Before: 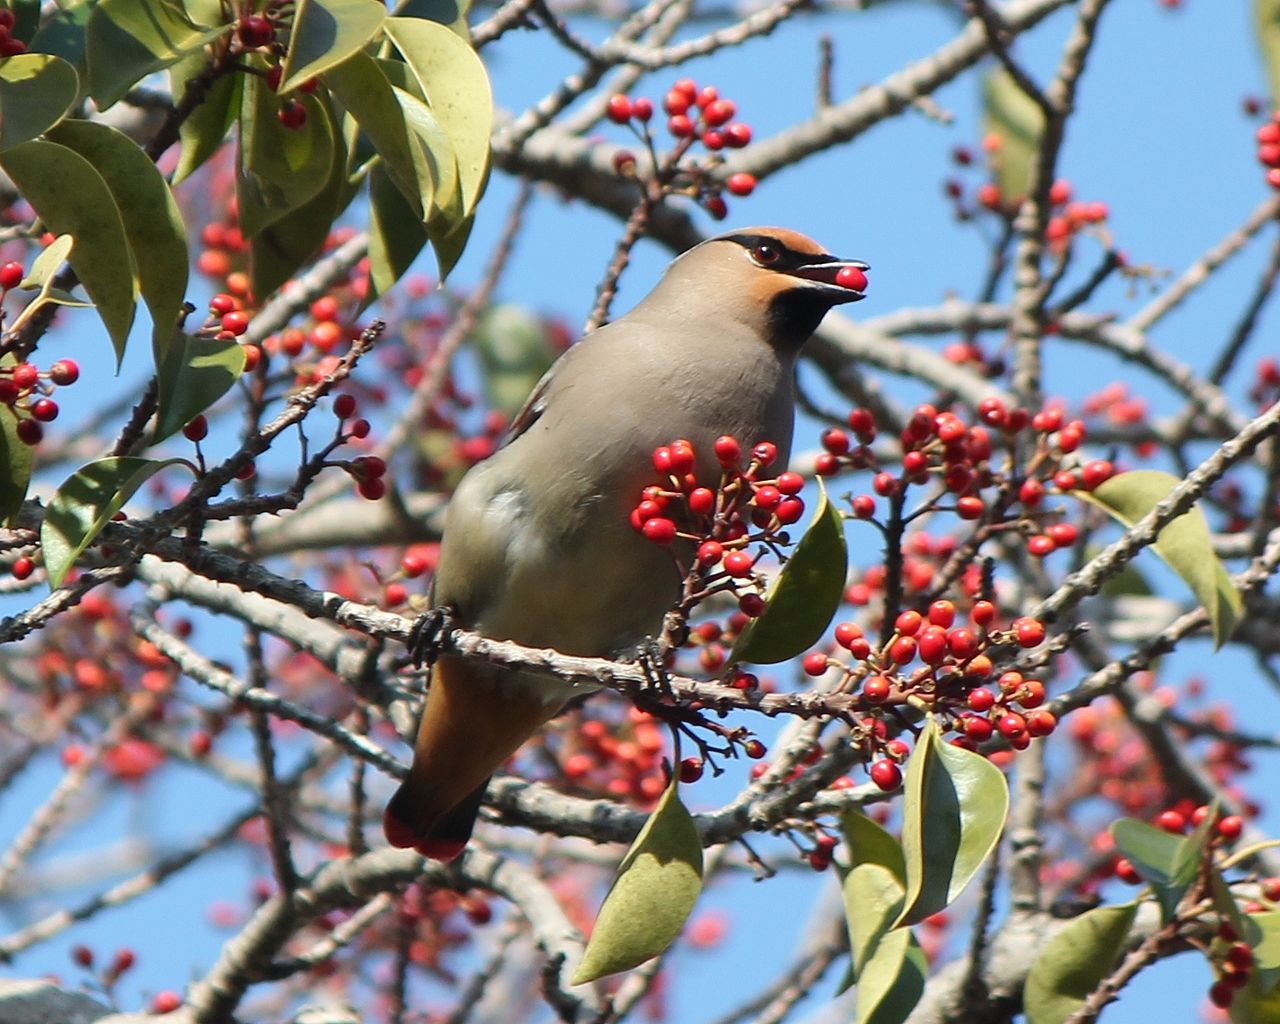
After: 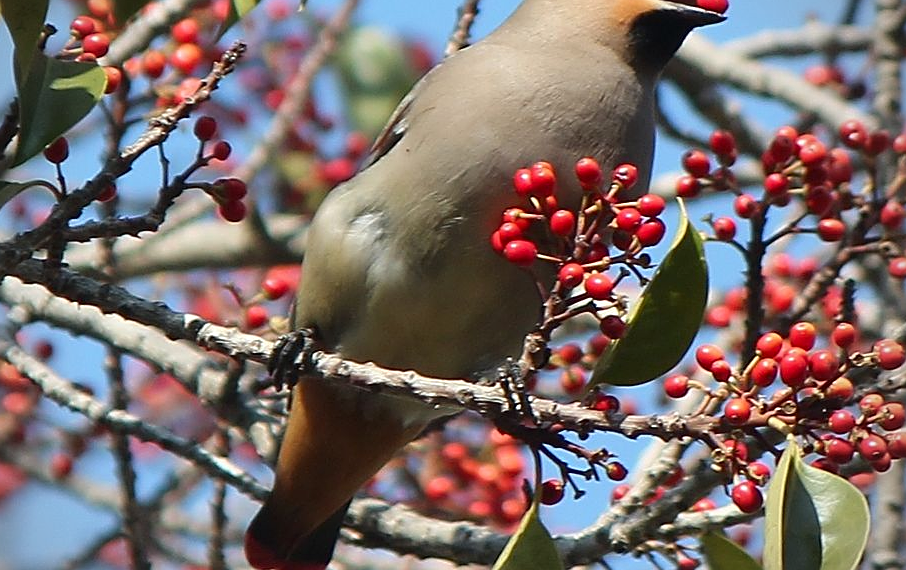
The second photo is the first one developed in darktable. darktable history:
vignetting: fall-off radius 60.82%, center (-0.032, -0.045)
crop: left 10.923%, top 27.218%, right 18.251%, bottom 17.09%
sharpen: on, module defaults
contrast brightness saturation: contrast -0.013, brightness -0.012, saturation 0.04
